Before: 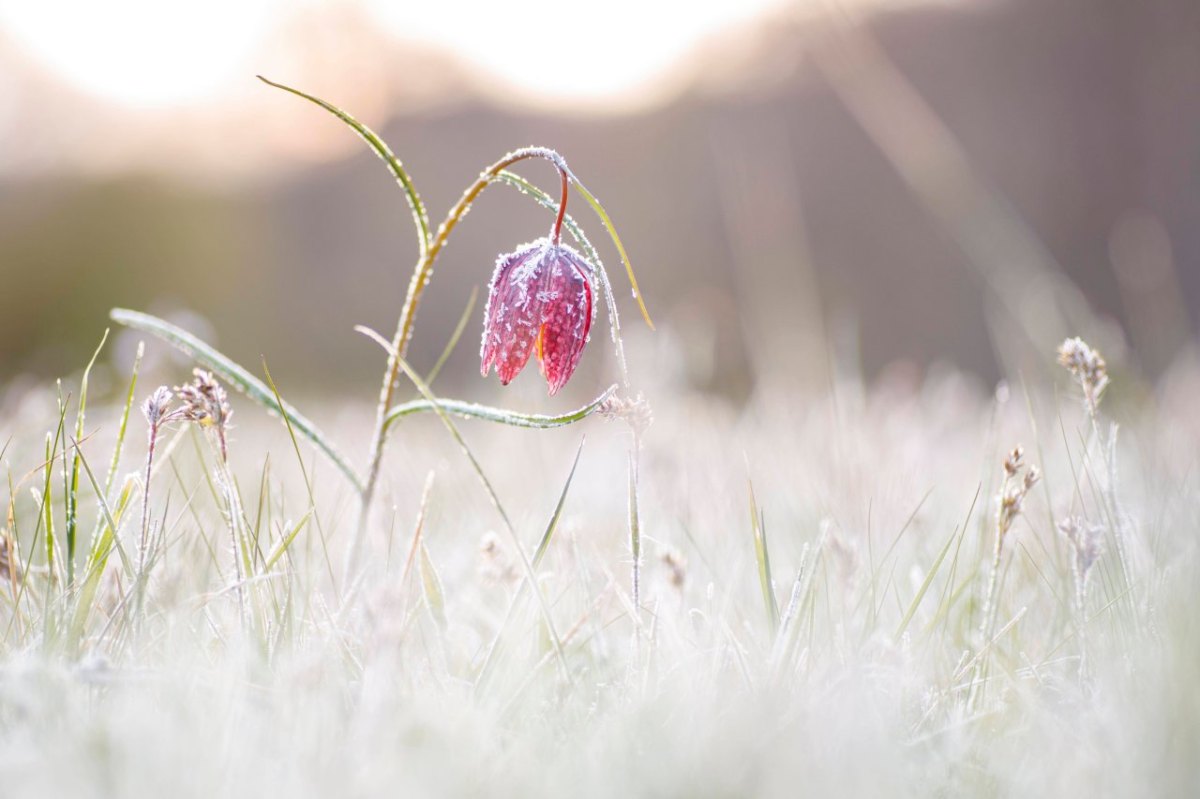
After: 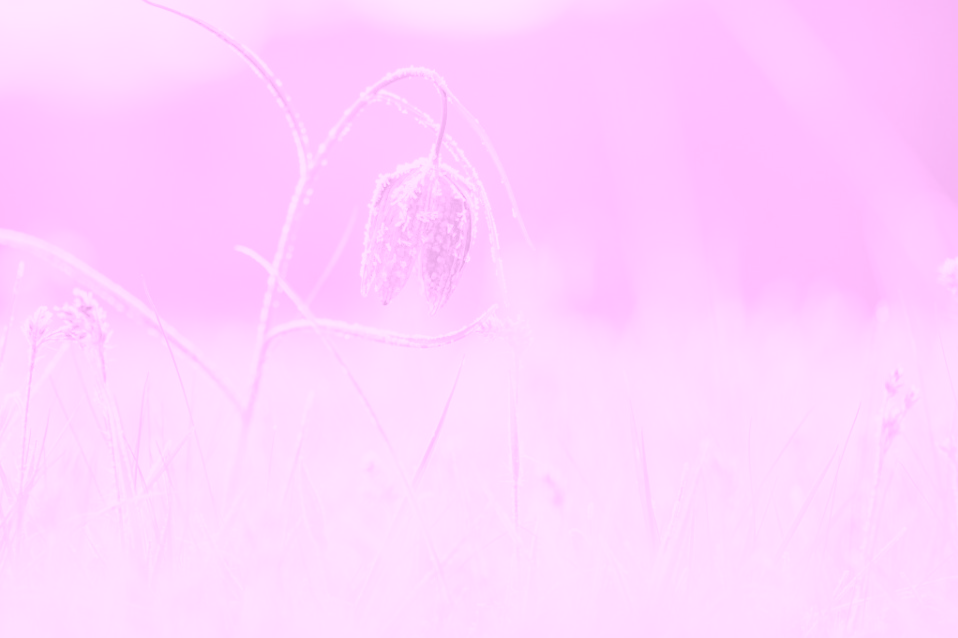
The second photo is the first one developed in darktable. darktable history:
colorize: hue 331.2°, saturation 75%, source mix 30.28%, lightness 70.52%, version 1
crop and rotate: left 10.071%, top 10.071%, right 10.02%, bottom 10.02%
